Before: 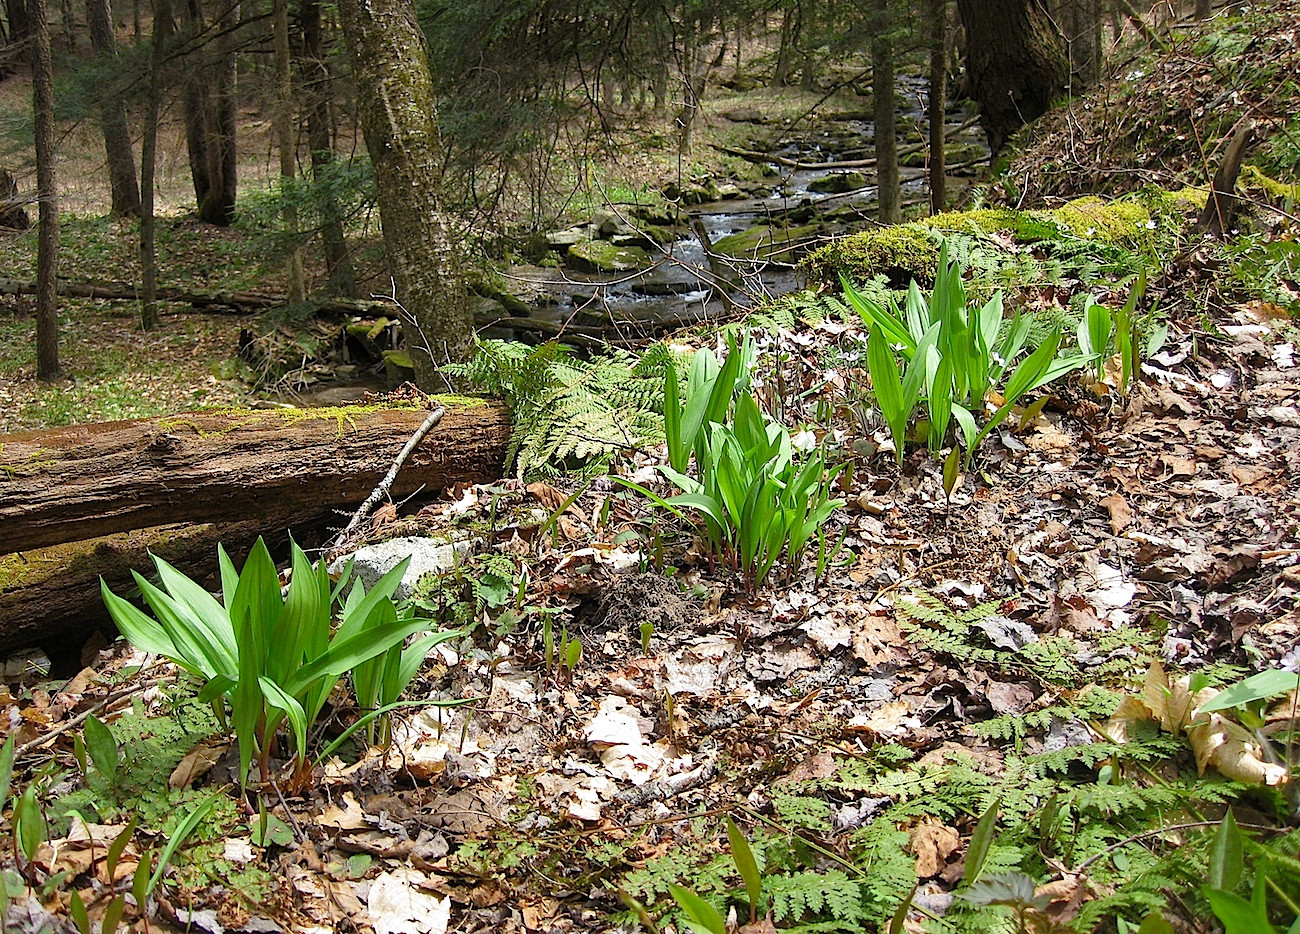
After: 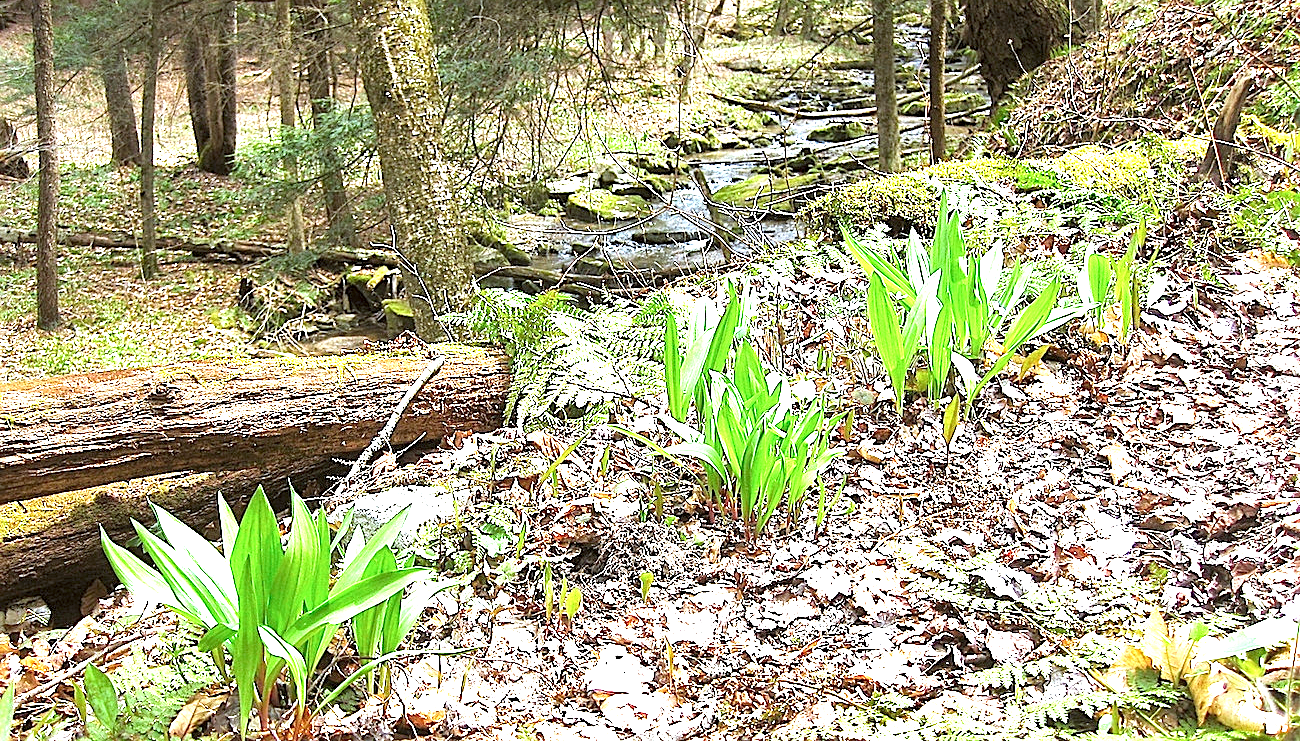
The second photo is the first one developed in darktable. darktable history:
color correction: highlights a* -3.28, highlights b* -6.24, shadows a* 3.1, shadows b* 5.19
crop and rotate: top 5.667%, bottom 14.937%
sharpen: on, module defaults
exposure: black level correction 0, exposure 2.138 EV, compensate exposure bias true, compensate highlight preservation false
